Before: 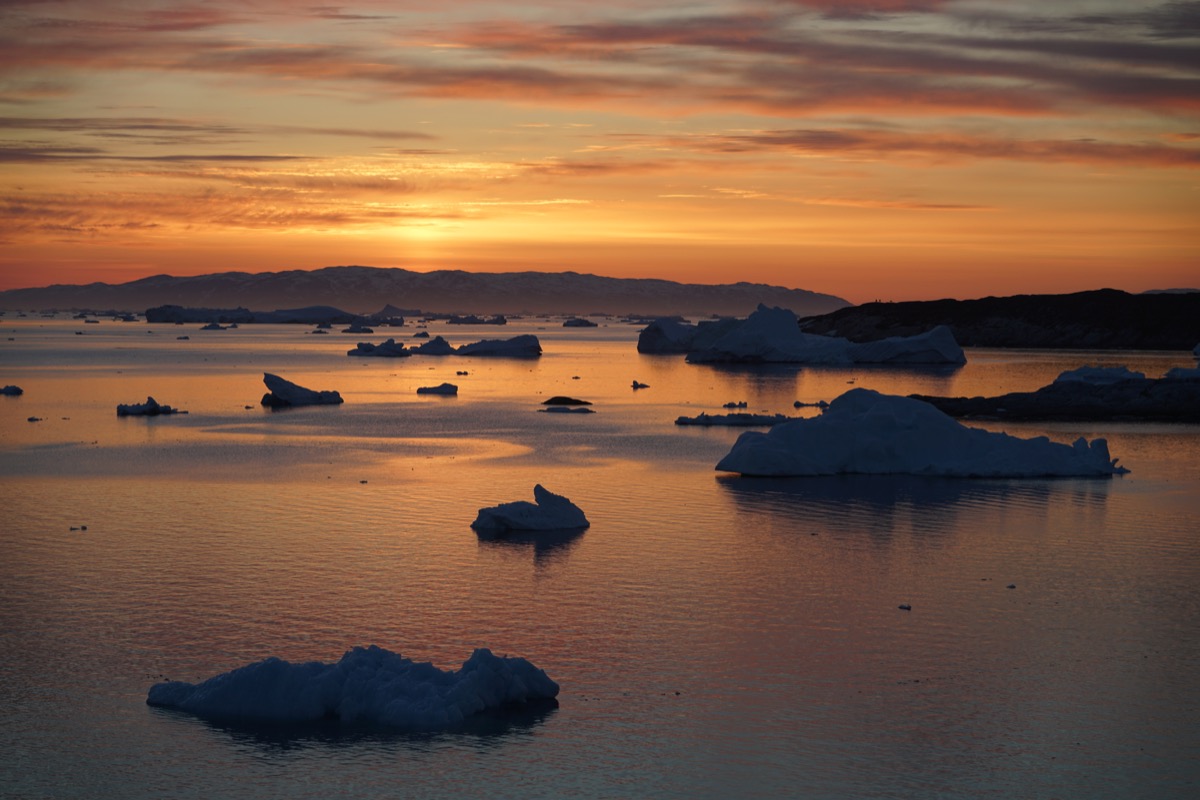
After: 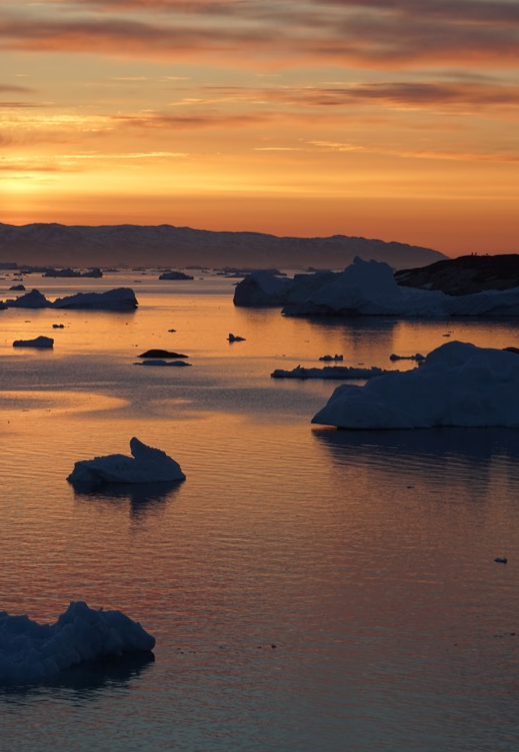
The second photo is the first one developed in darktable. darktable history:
crop: left 33.735%, top 5.953%, right 22.945%
